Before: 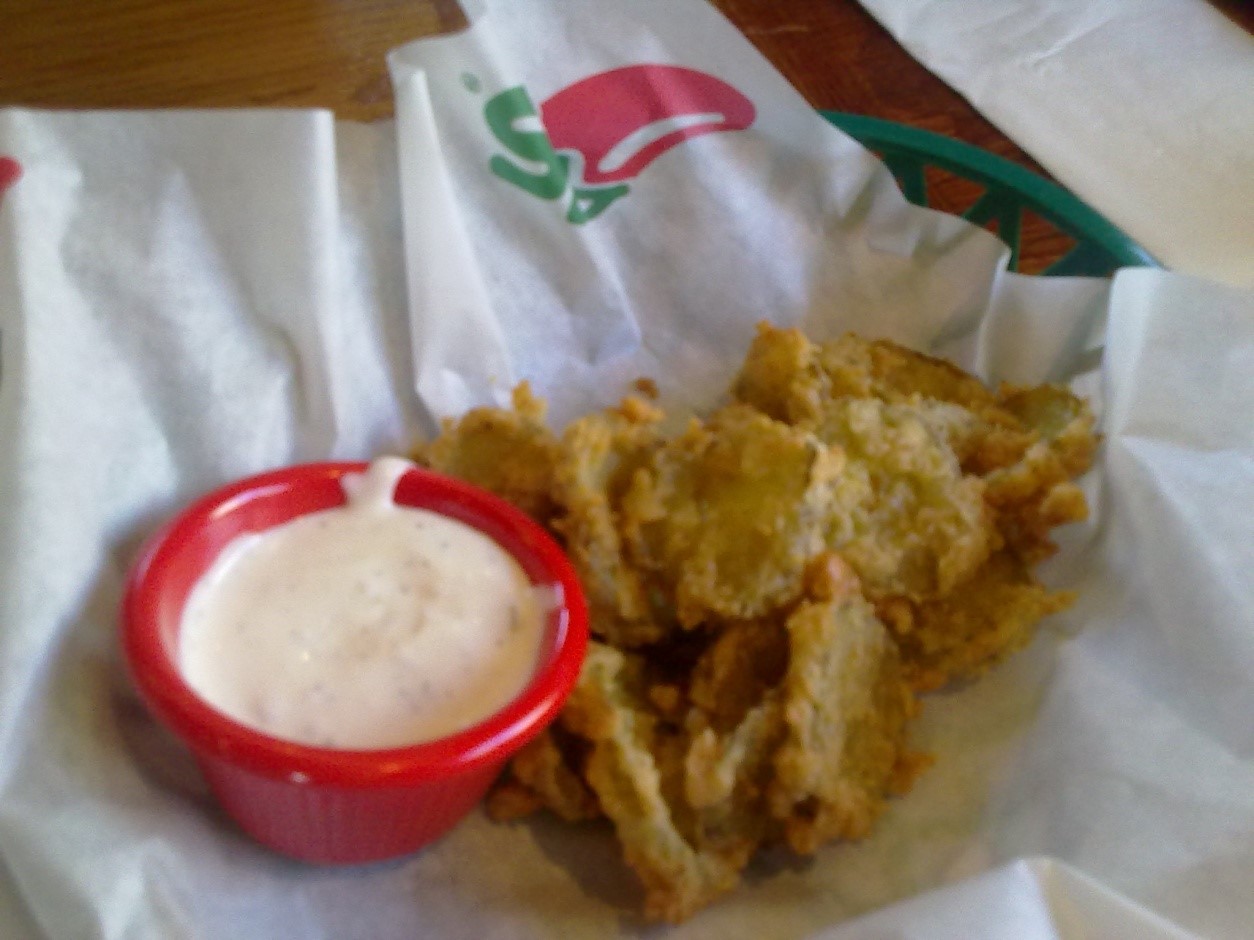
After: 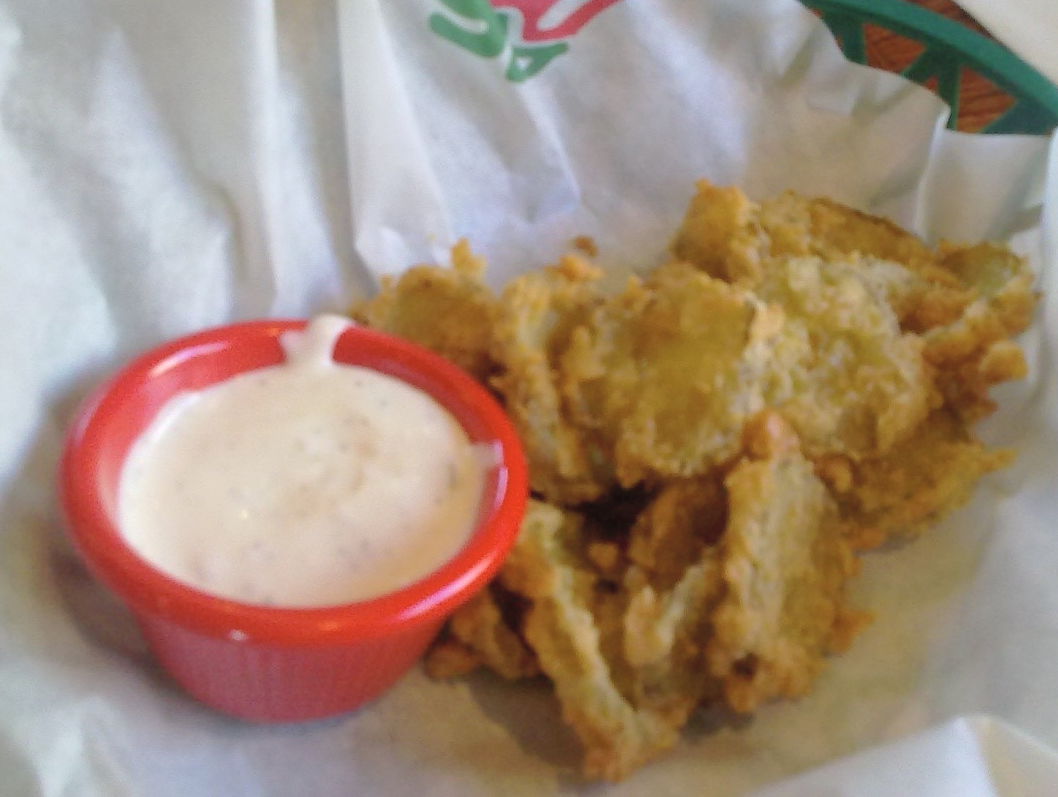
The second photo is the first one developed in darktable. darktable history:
crop and rotate: left 4.907%, top 15.166%, right 10.669%
tone curve: curves: ch0 [(0, 0) (0.003, 0.032) (0.011, 0.034) (0.025, 0.039) (0.044, 0.055) (0.069, 0.078) (0.1, 0.111) (0.136, 0.147) (0.177, 0.191) (0.224, 0.238) (0.277, 0.291) (0.335, 0.35) (0.399, 0.41) (0.468, 0.48) (0.543, 0.547) (0.623, 0.621) (0.709, 0.699) (0.801, 0.789) (0.898, 0.884) (1, 1)], preserve colors none
contrast brightness saturation: brightness 0.148
